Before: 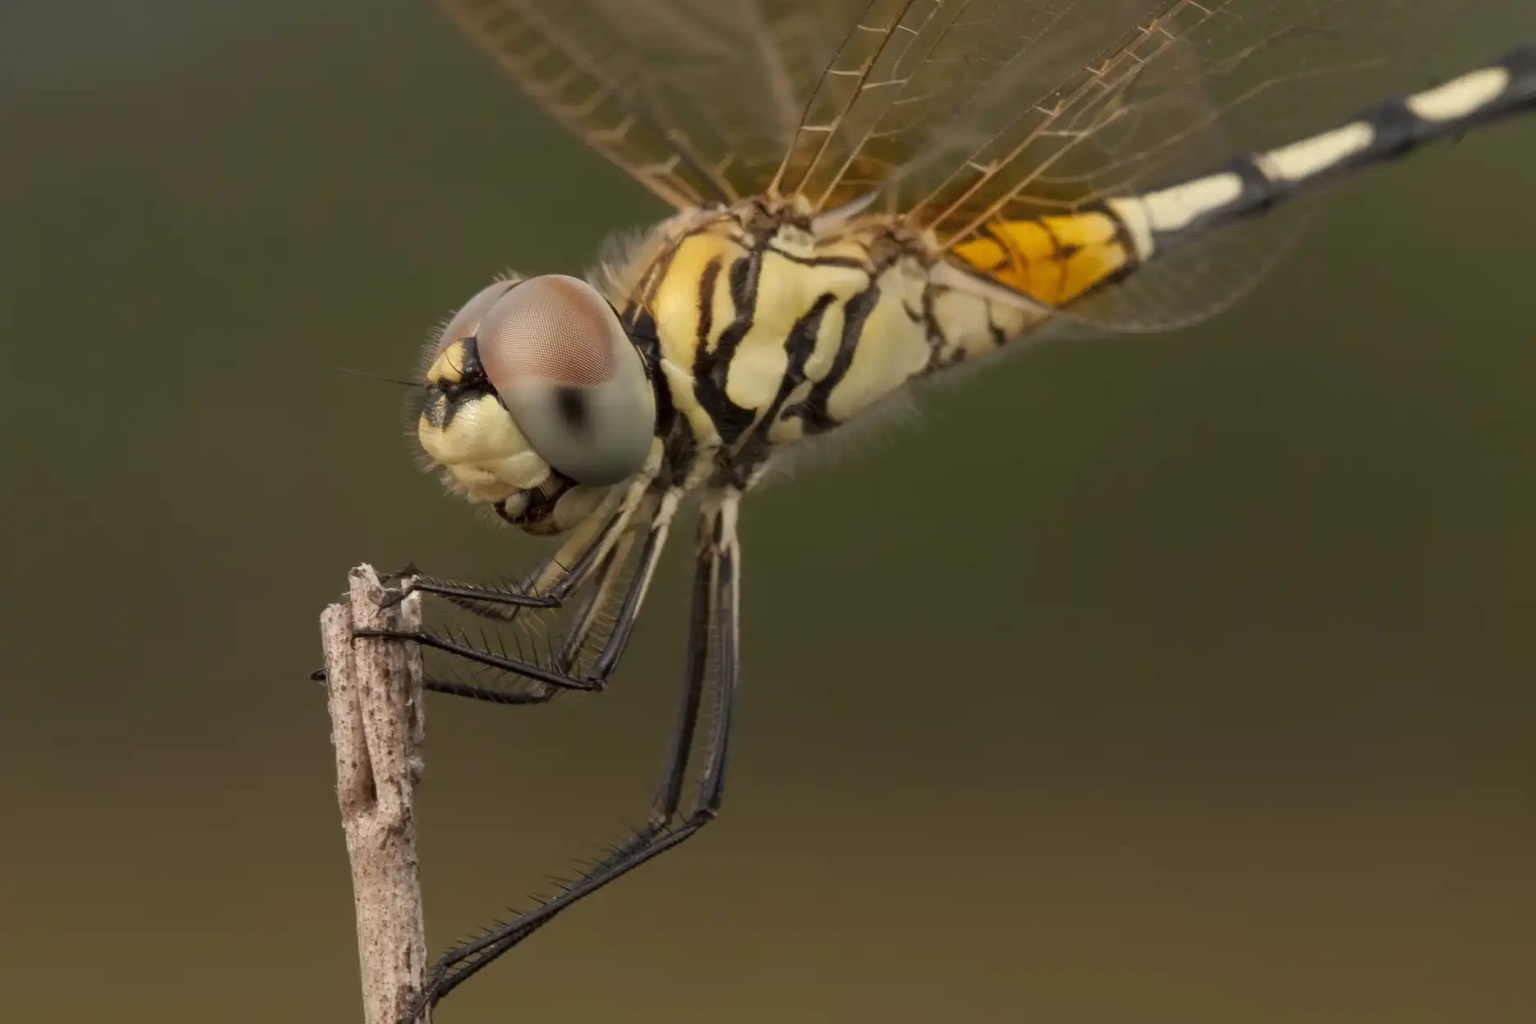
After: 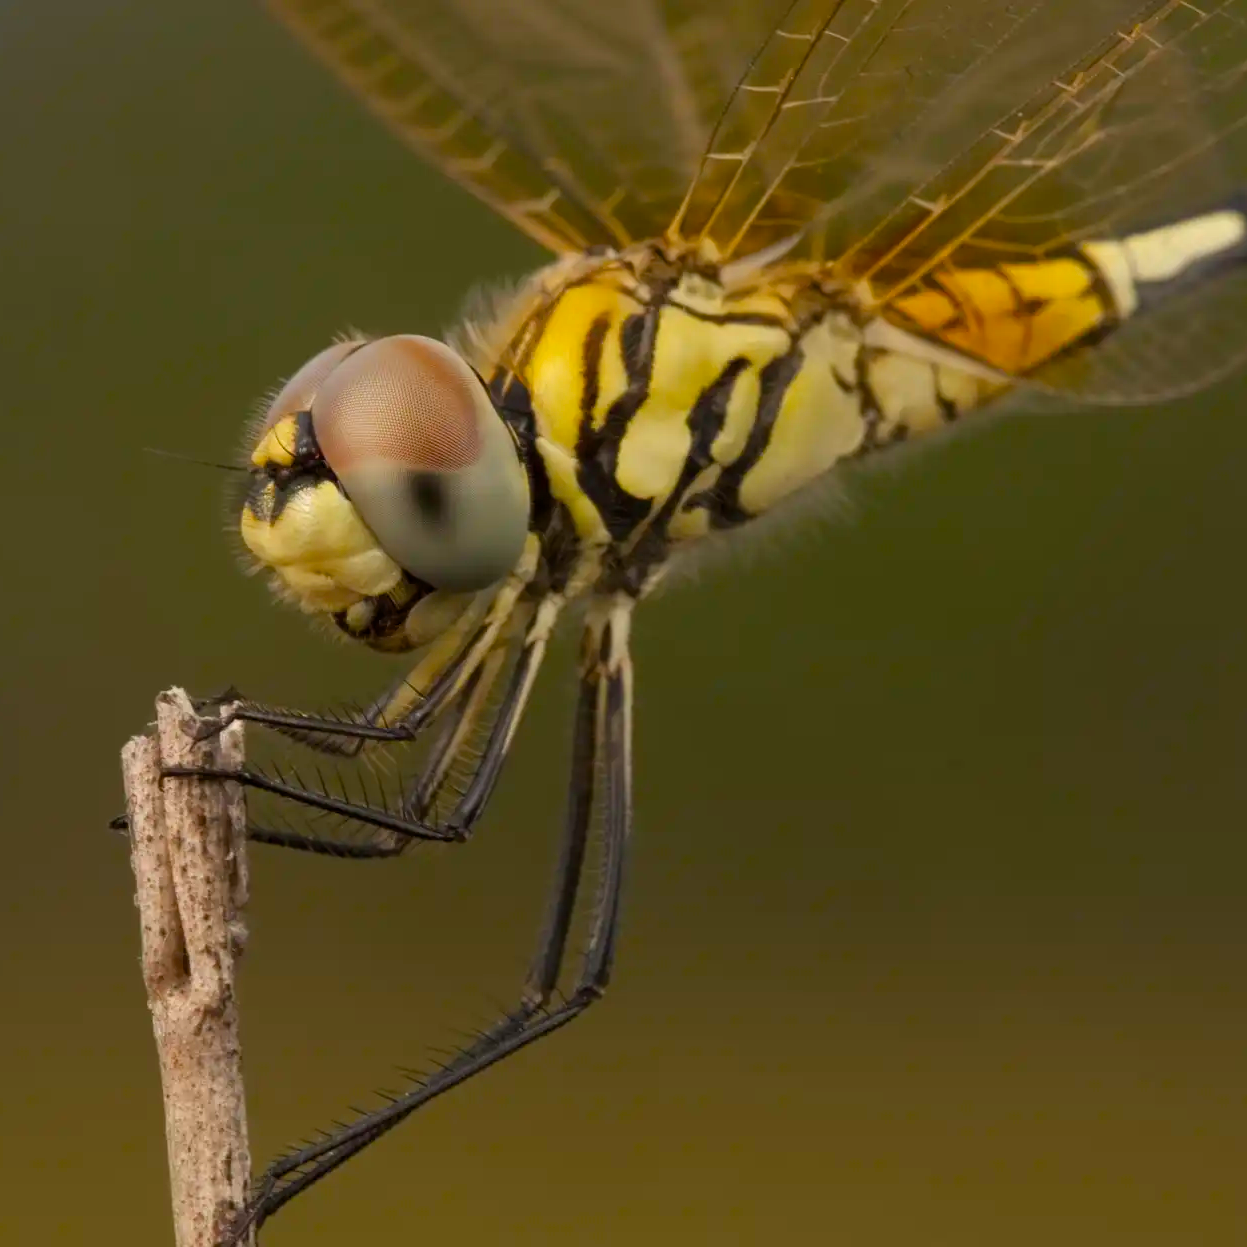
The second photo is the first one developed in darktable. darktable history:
crop and rotate: left 14.385%, right 18.948%
color balance rgb: linear chroma grading › global chroma 15%, perceptual saturation grading › global saturation 30%
